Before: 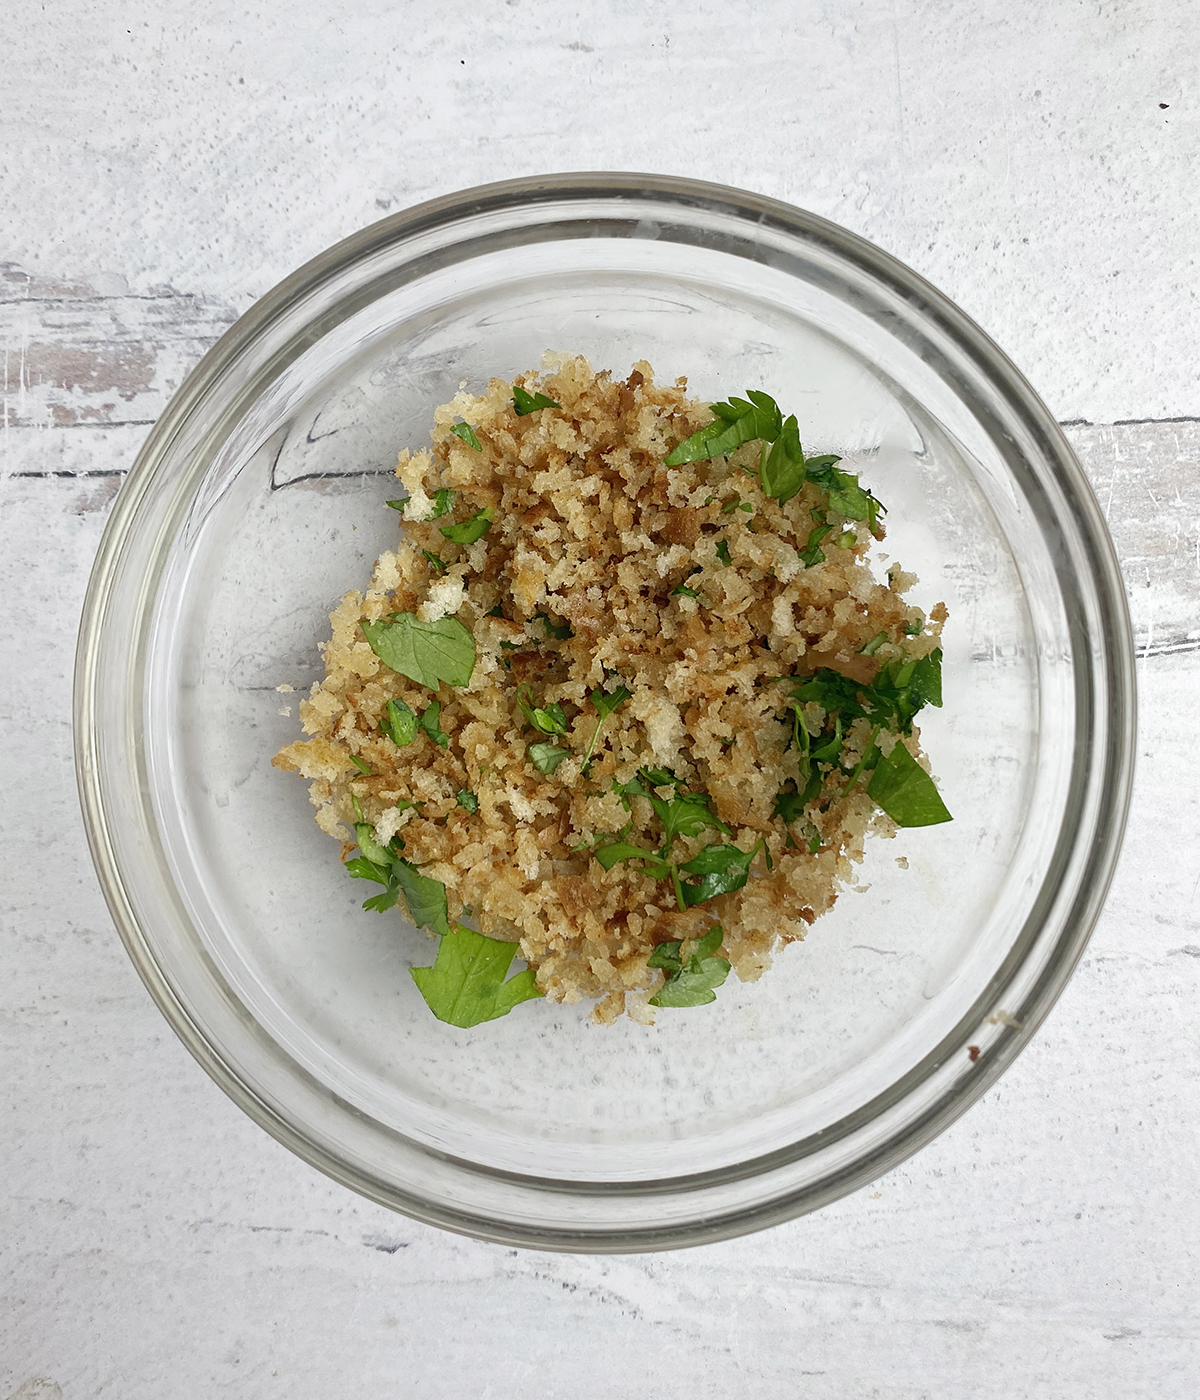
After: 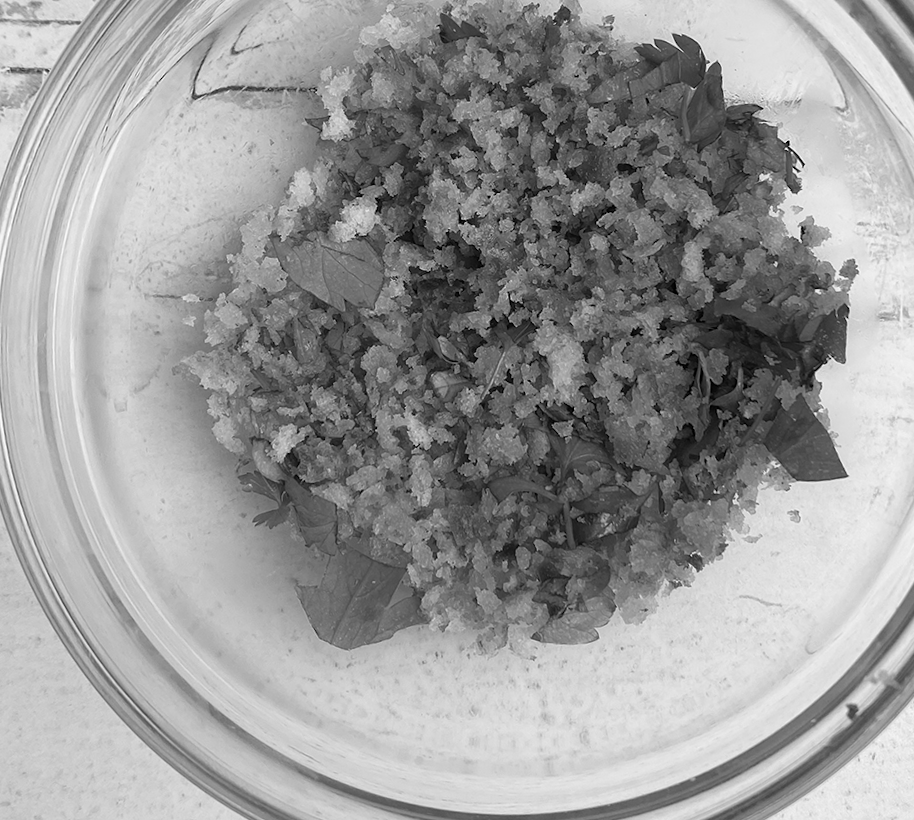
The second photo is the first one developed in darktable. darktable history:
rotate and perspective: rotation 4.1°, automatic cropping off
crop: left 11.123%, top 27.61%, right 18.3%, bottom 17.034%
monochrome: a -11.7, b 1.62, size 0.5, highlights 0.38
